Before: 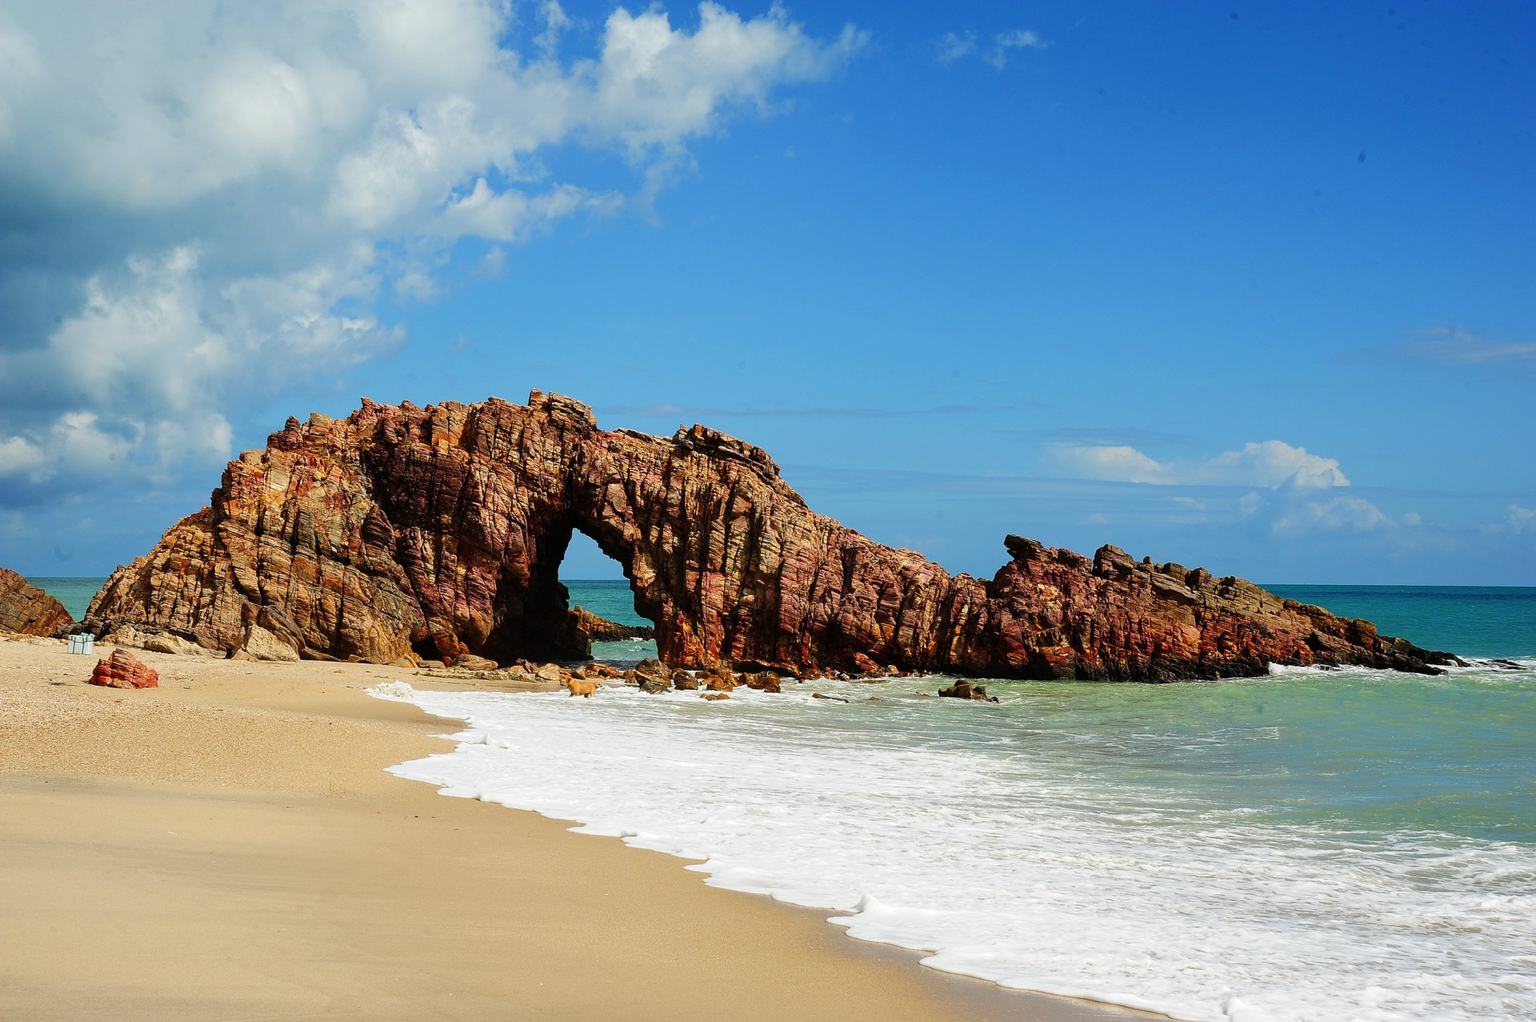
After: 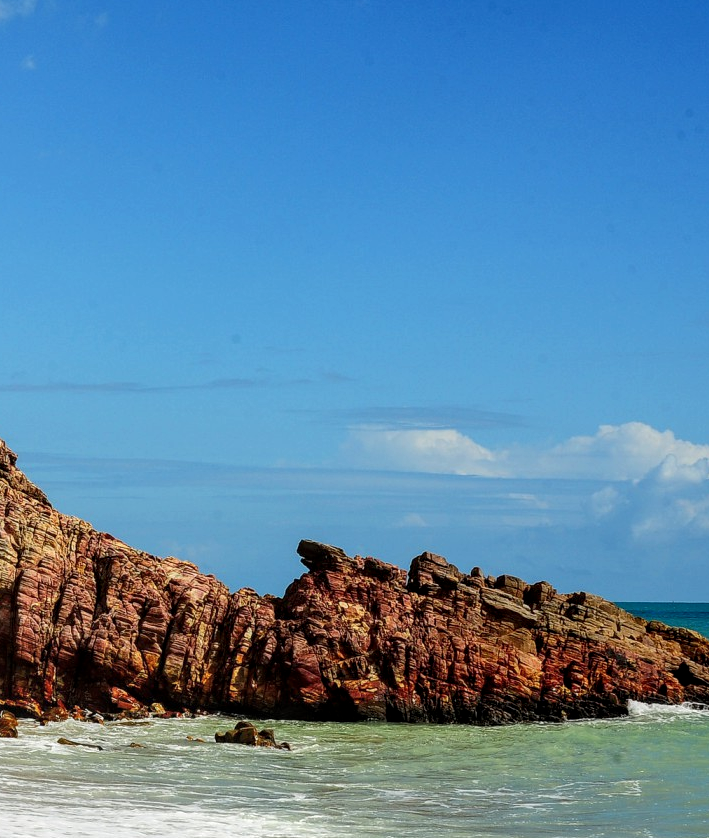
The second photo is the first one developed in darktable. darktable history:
local contrast: detail 130%
crop and rotate: left 49.936%, top 10.094%, right 13.136%, bottom 24.256%
